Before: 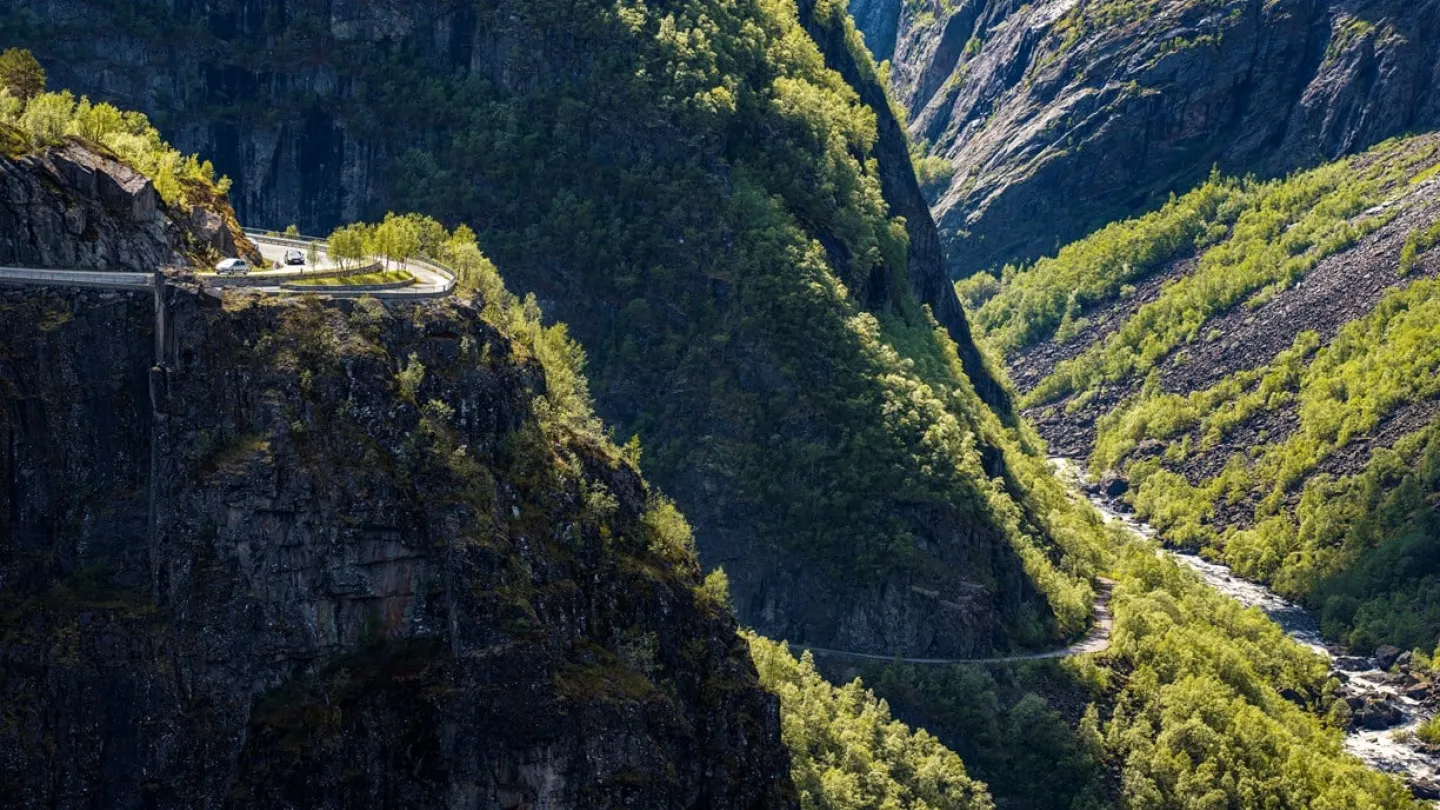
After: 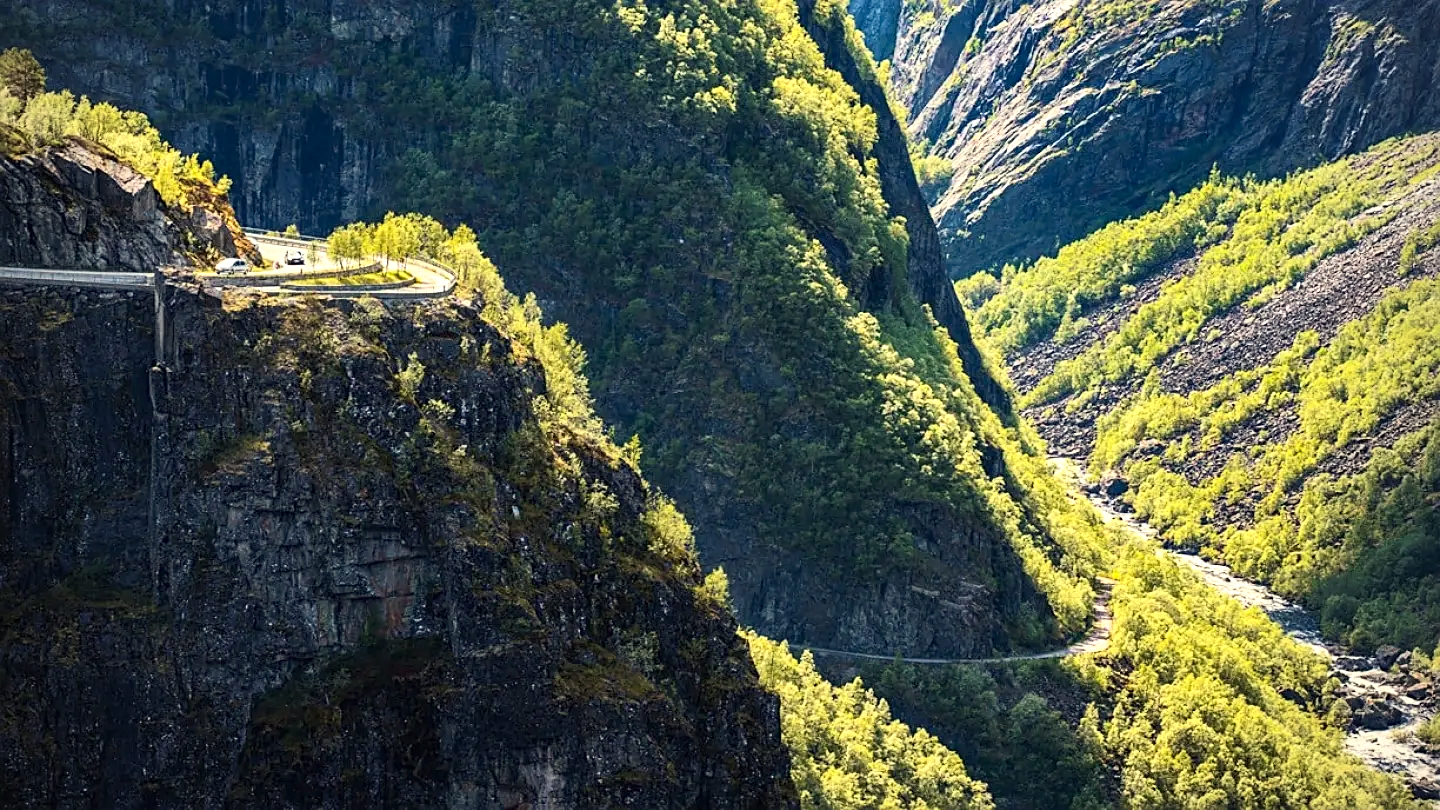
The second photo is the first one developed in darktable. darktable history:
contrast brightness saturation: contrast 0.2, brightness 0.15, saturation 0.14
exposure: exposure 0.515 EV, compensate highlight preservation false
vignetting: fall-off radius 60.92%
sharpen: on, module defaults
white balance: red 1.029, blue 0.92
